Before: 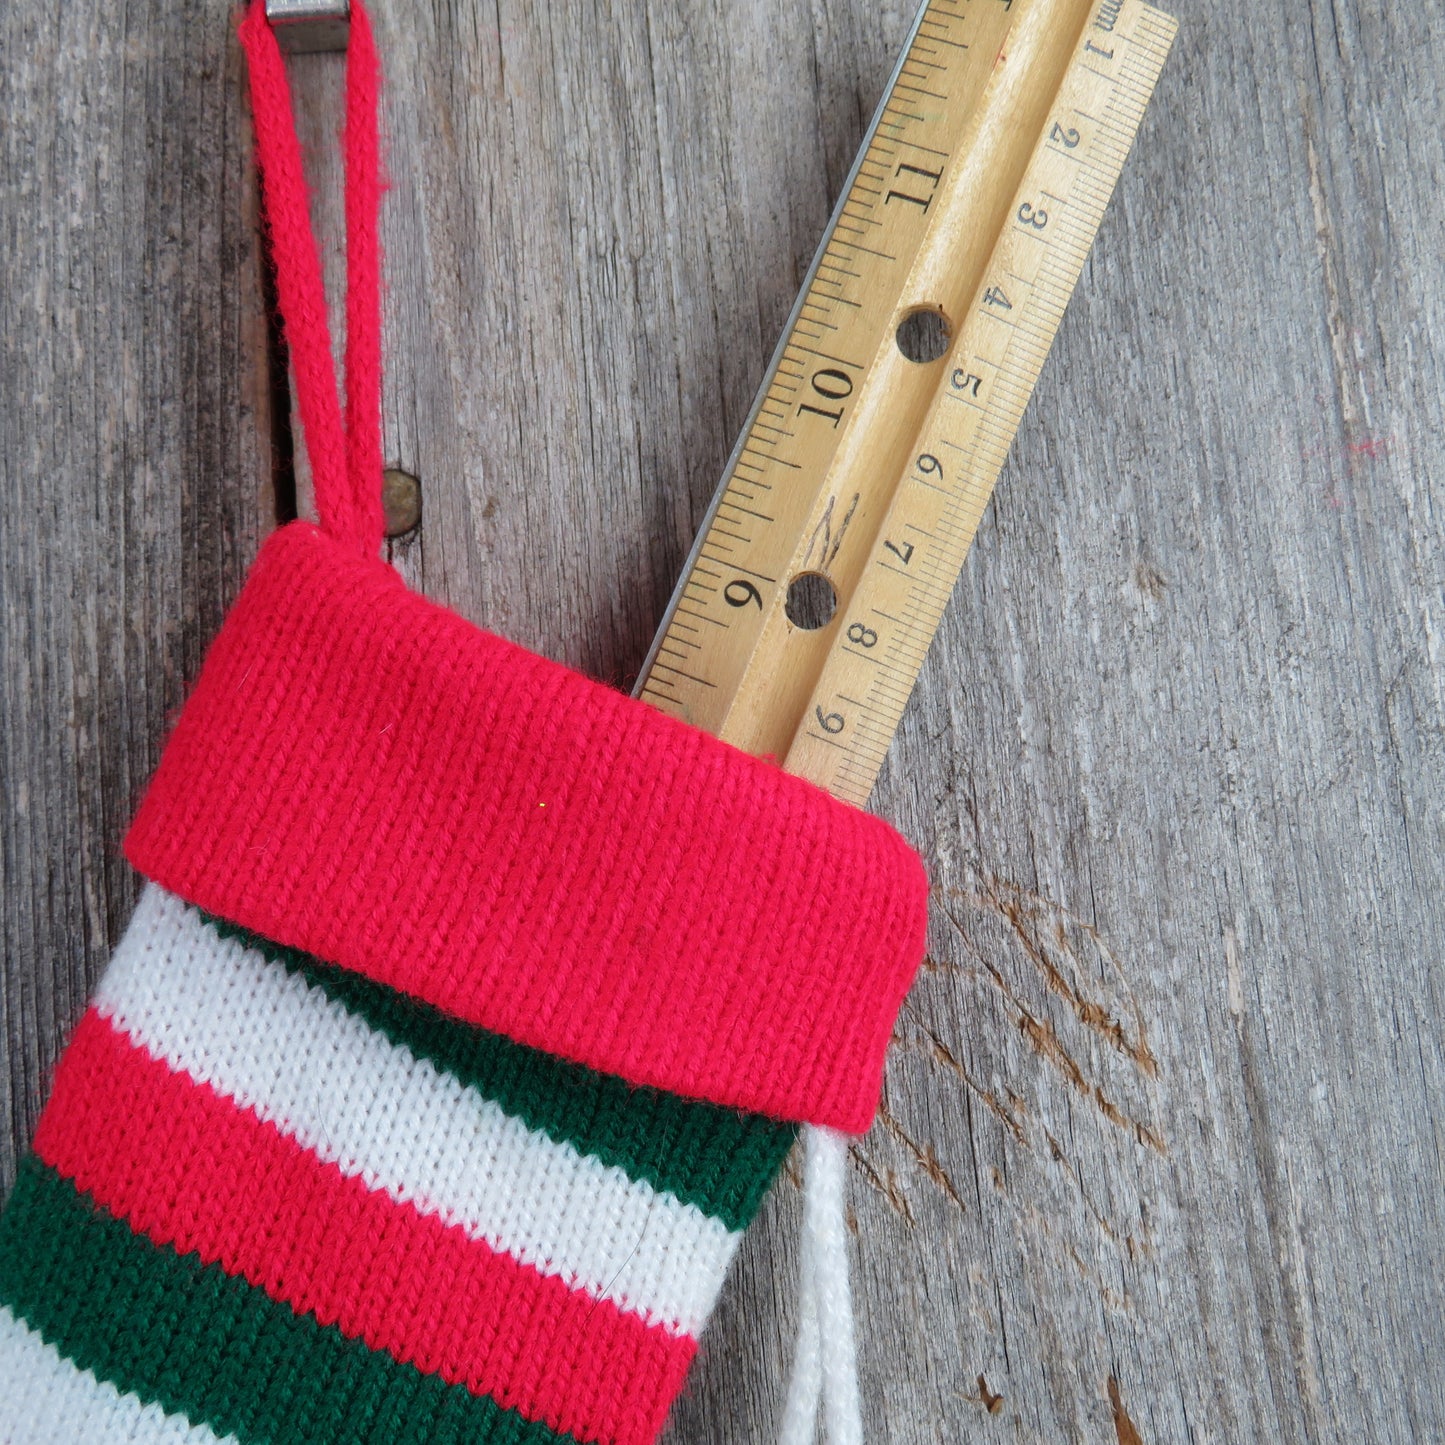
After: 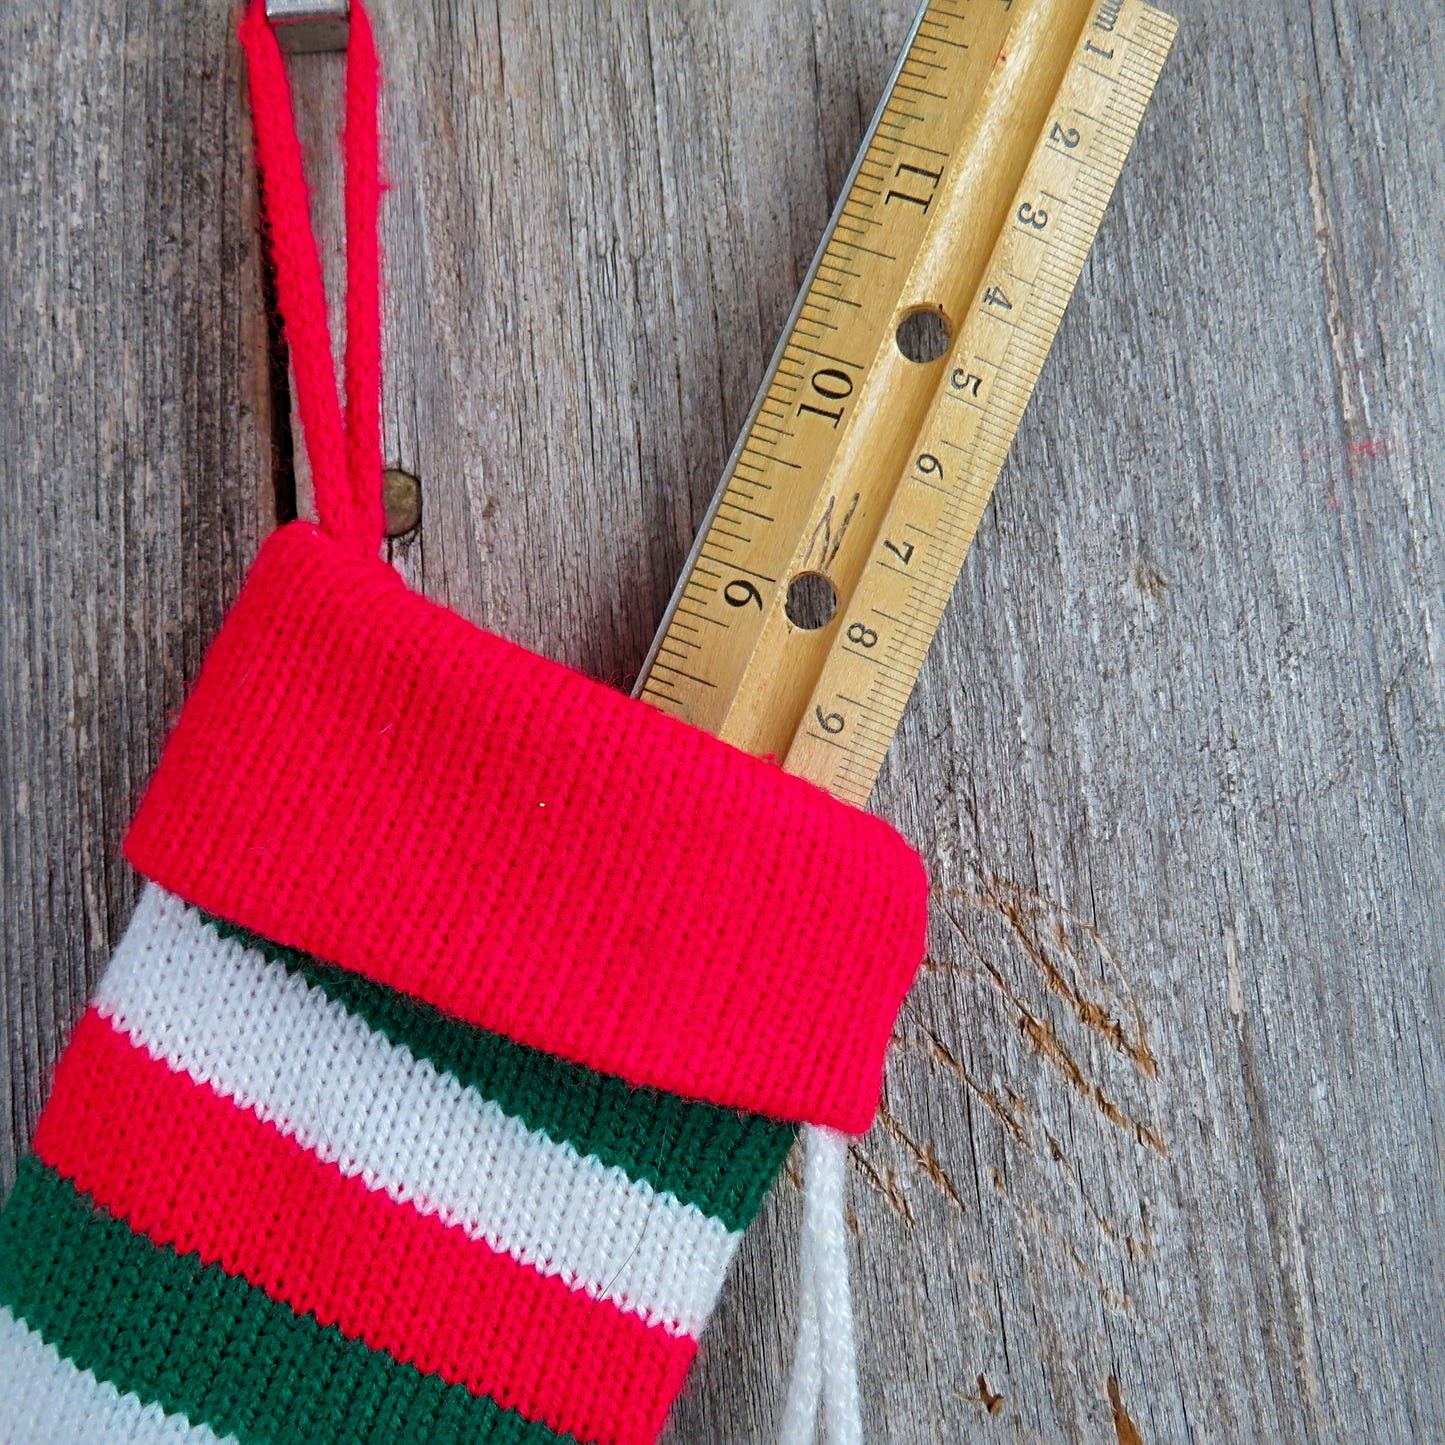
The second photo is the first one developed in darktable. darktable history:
color balance rgb: perceptual saturation grading › global saturation 20%, global vibrance 20%
shadows and highlights: on, module defaults
sharpen: radius 4.883
